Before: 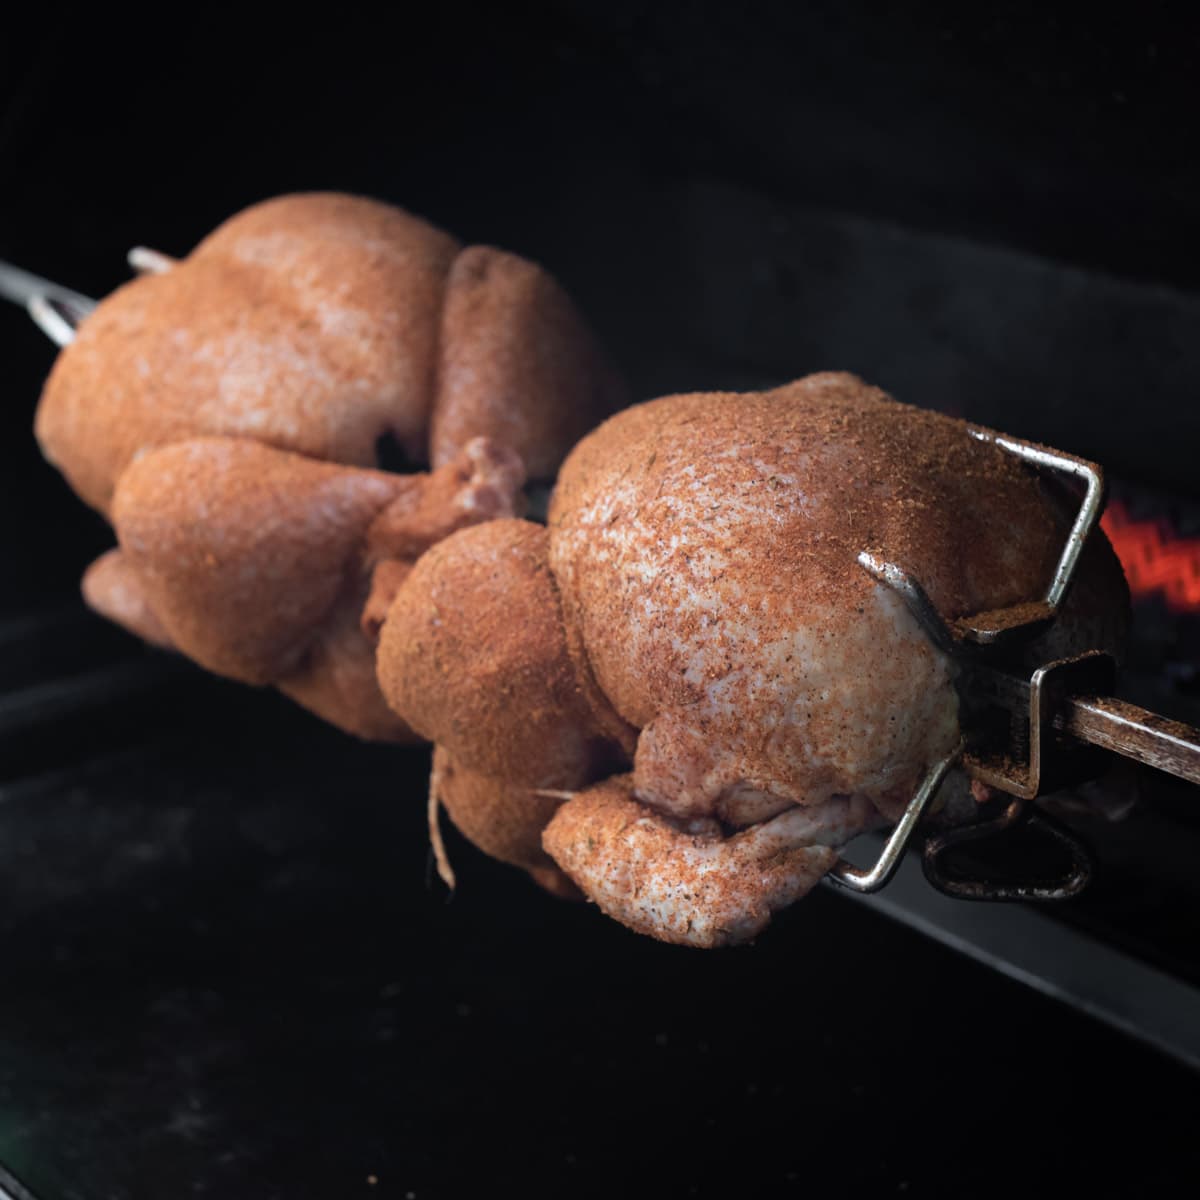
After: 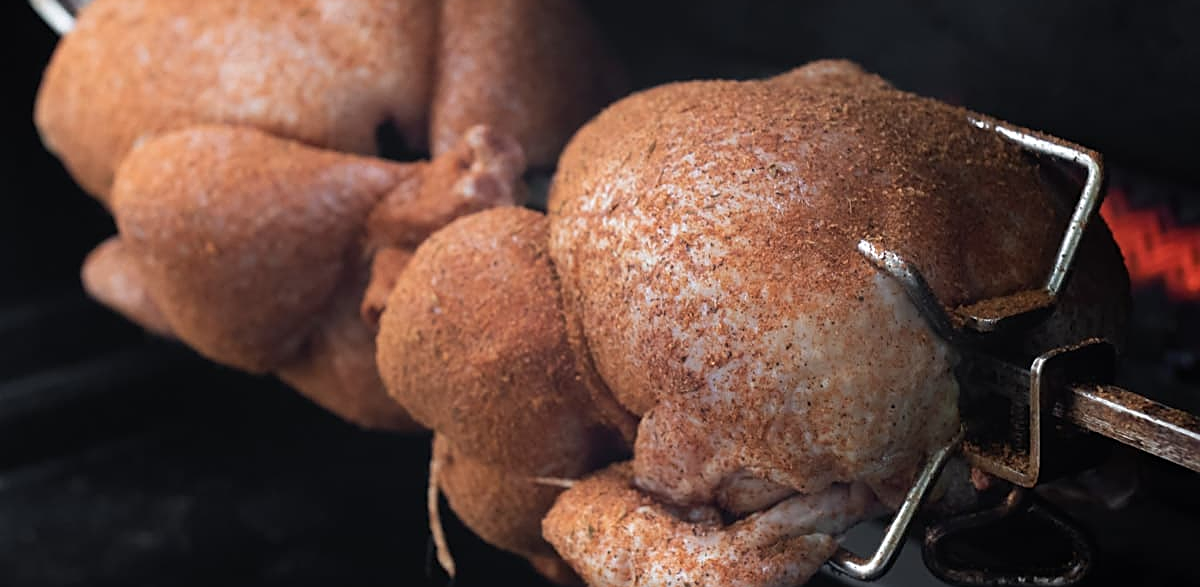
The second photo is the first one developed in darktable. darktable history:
sharpen: amount 0.497
crop and rotate: top 26.029%, bottom 25.028%
